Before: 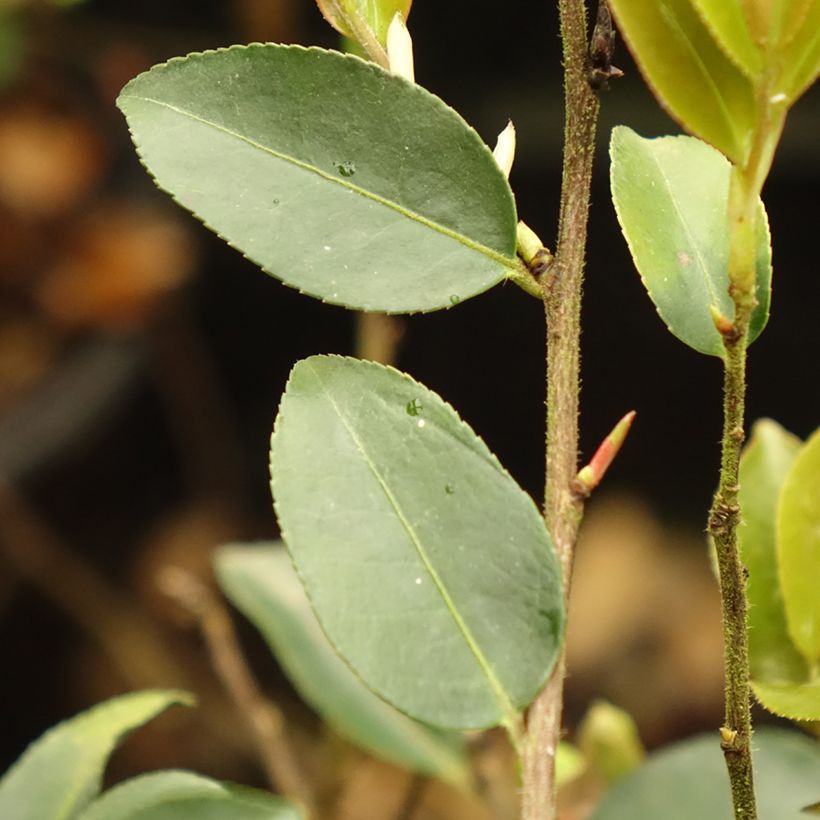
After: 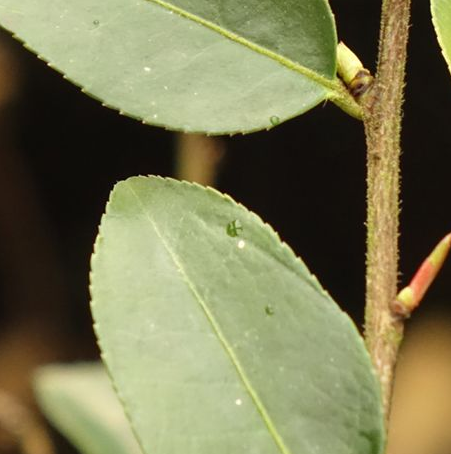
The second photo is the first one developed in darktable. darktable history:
crop and rotate: left 21.955%, top 21.927%, right 22.972%, bottom 22.679%
